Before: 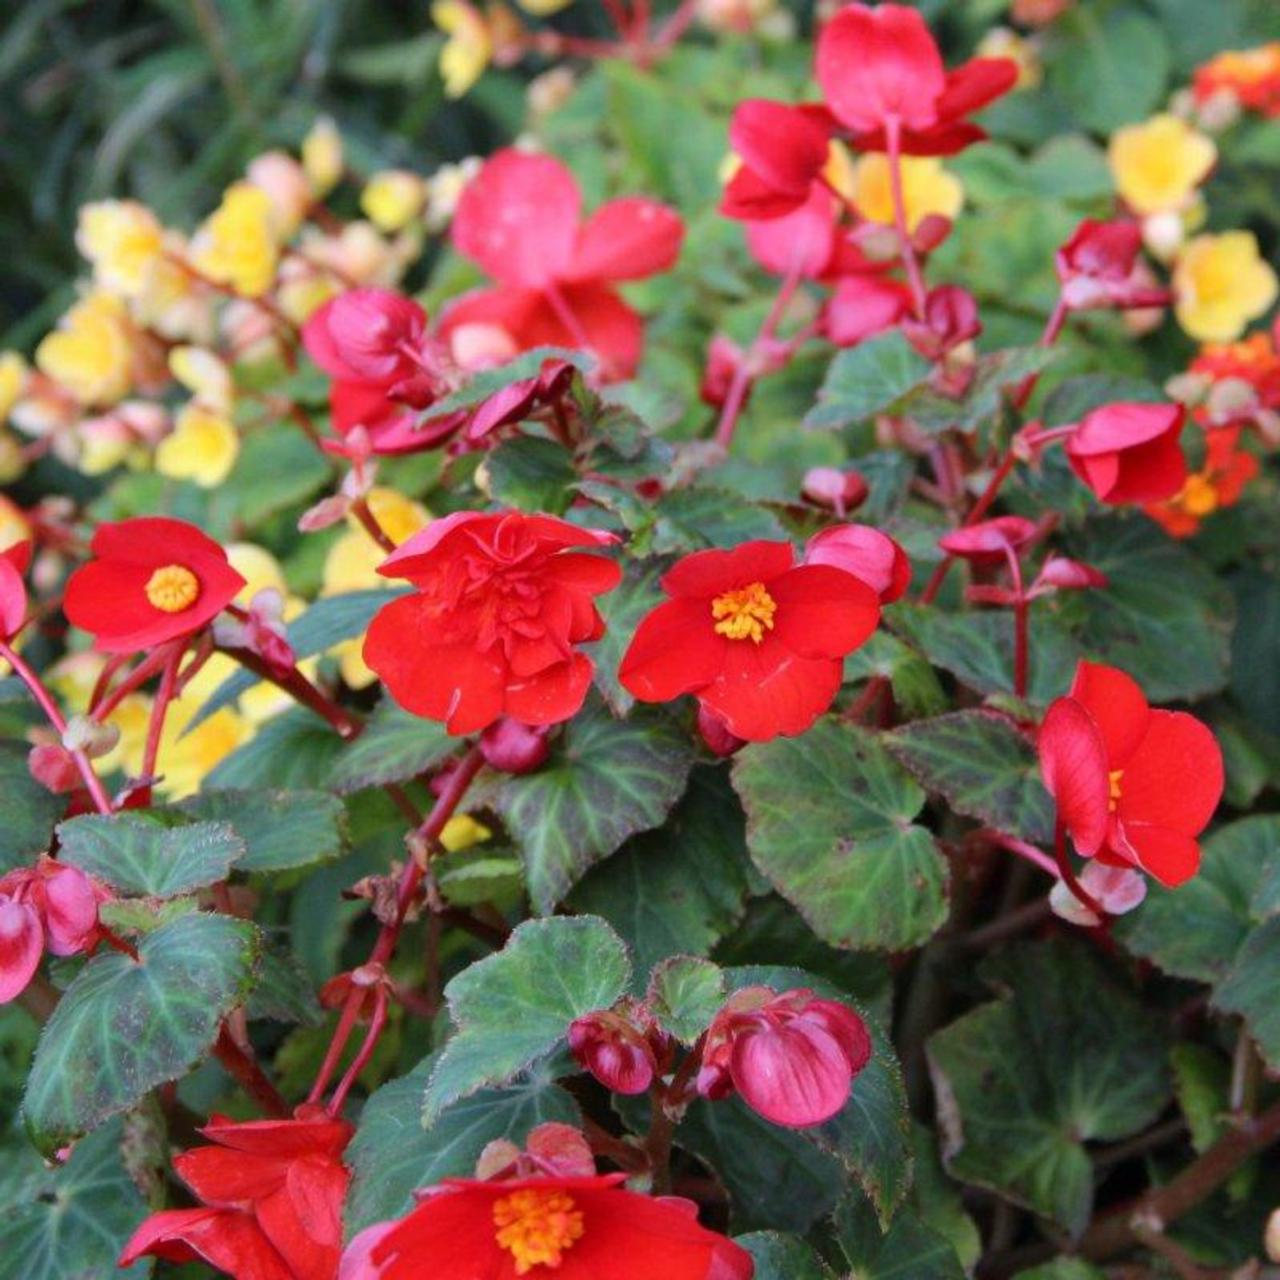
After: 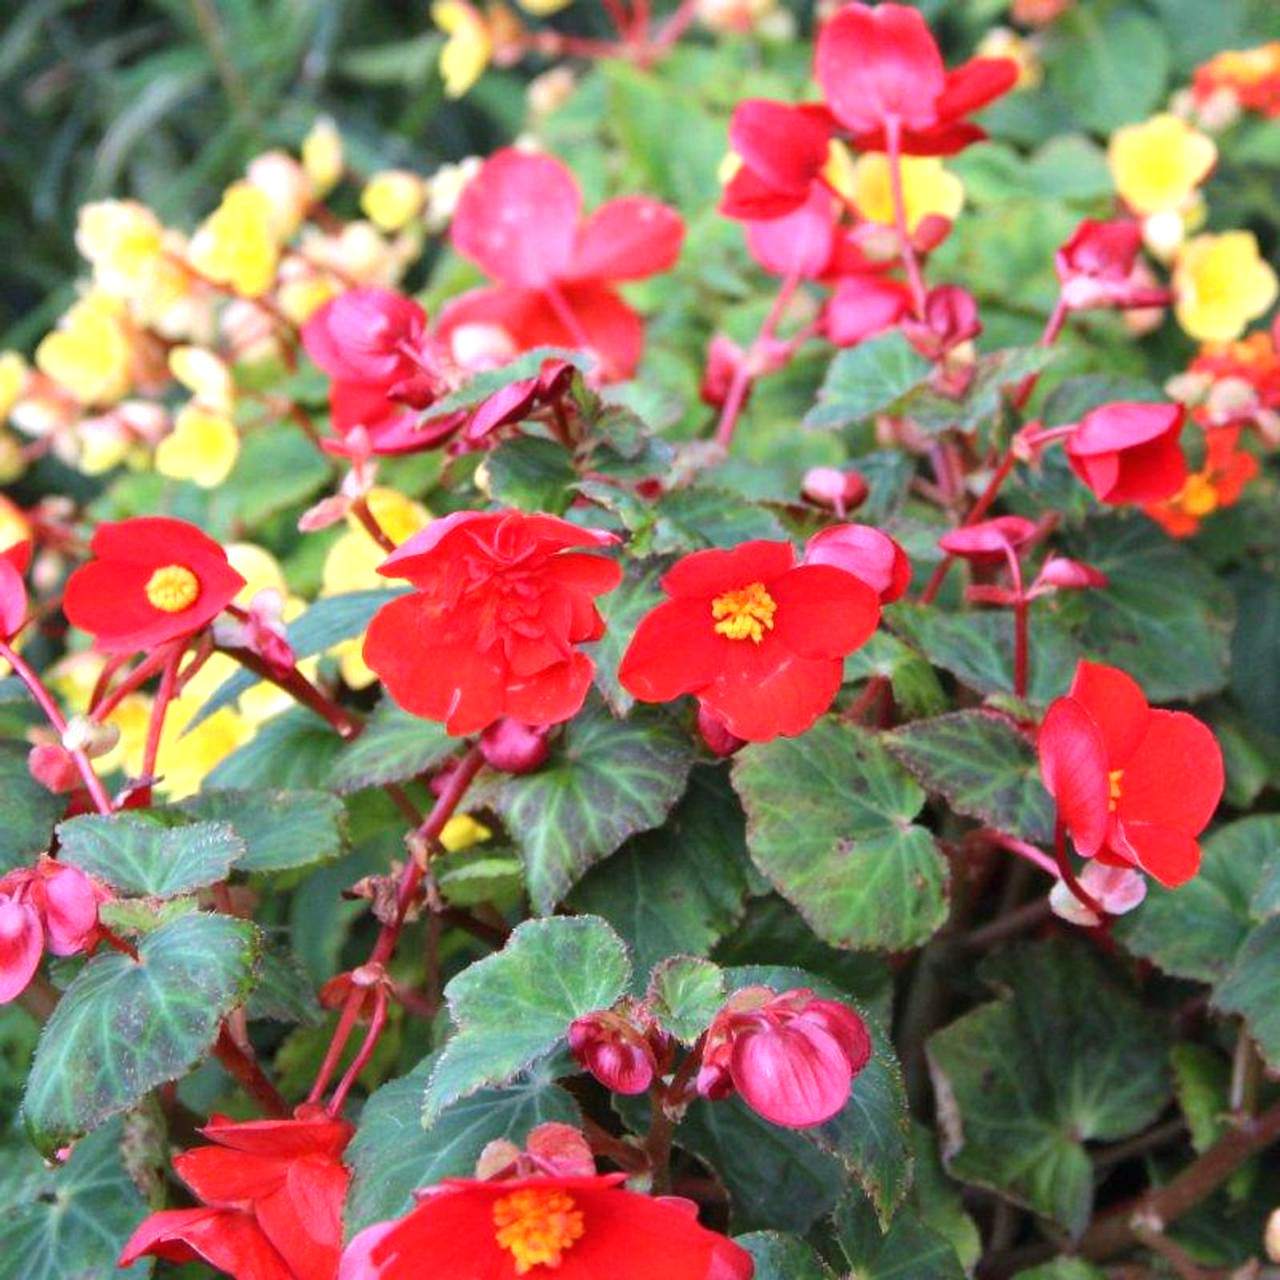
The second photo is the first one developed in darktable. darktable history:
exposure: black level correction 0, exposure 0.69 EV, compensate exposure bias true, compensate highlight preservation false
sharpen: radius 0.985, threshold 1.104
